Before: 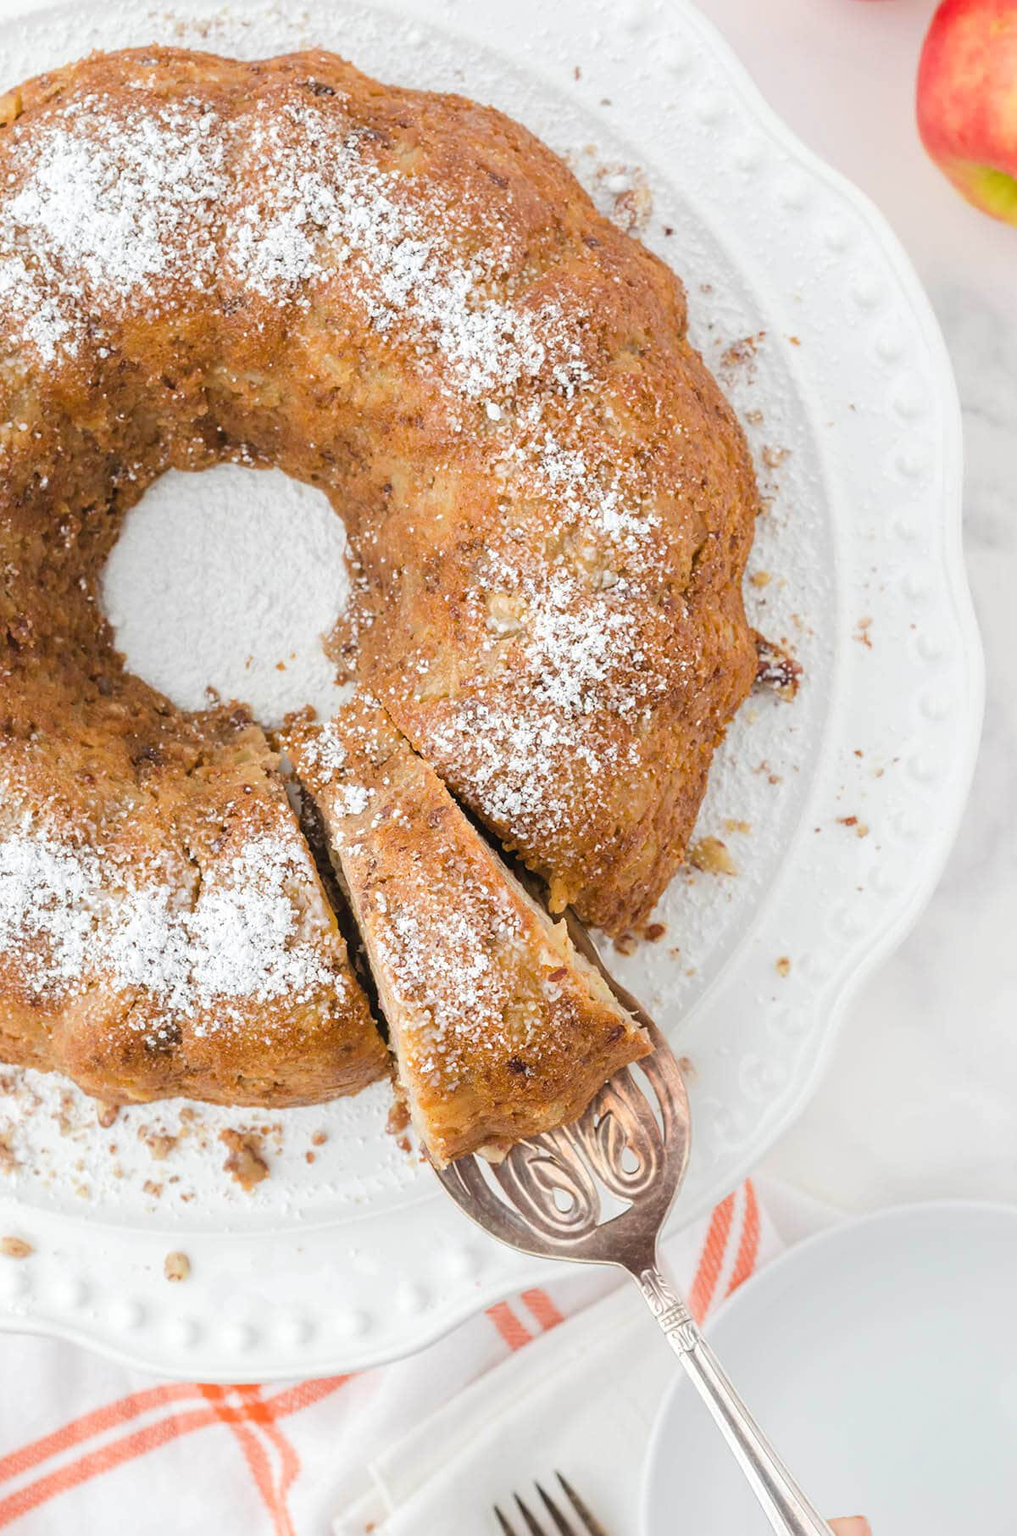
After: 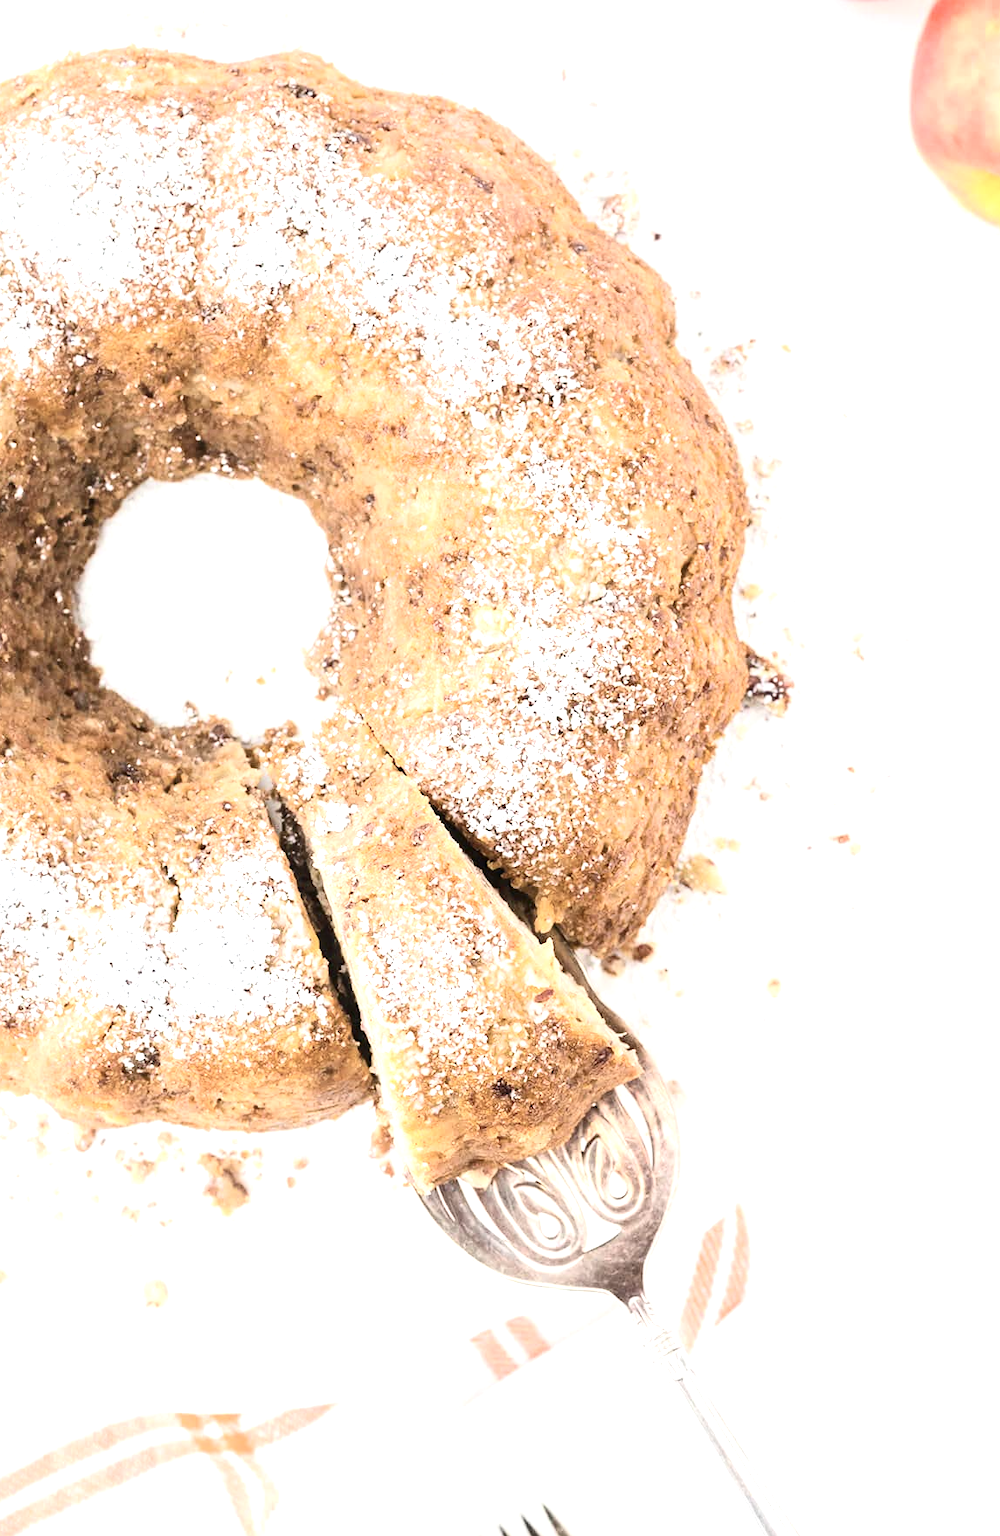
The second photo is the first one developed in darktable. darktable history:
exposure: black level correction 0, exposure 1.001 EV, compensate highlight preservation false
contrast brightness saturation: contrast 0.249, saturation -0.318
crop and rotate: left 2.578%, right 1.079%, bottom 2.081%
